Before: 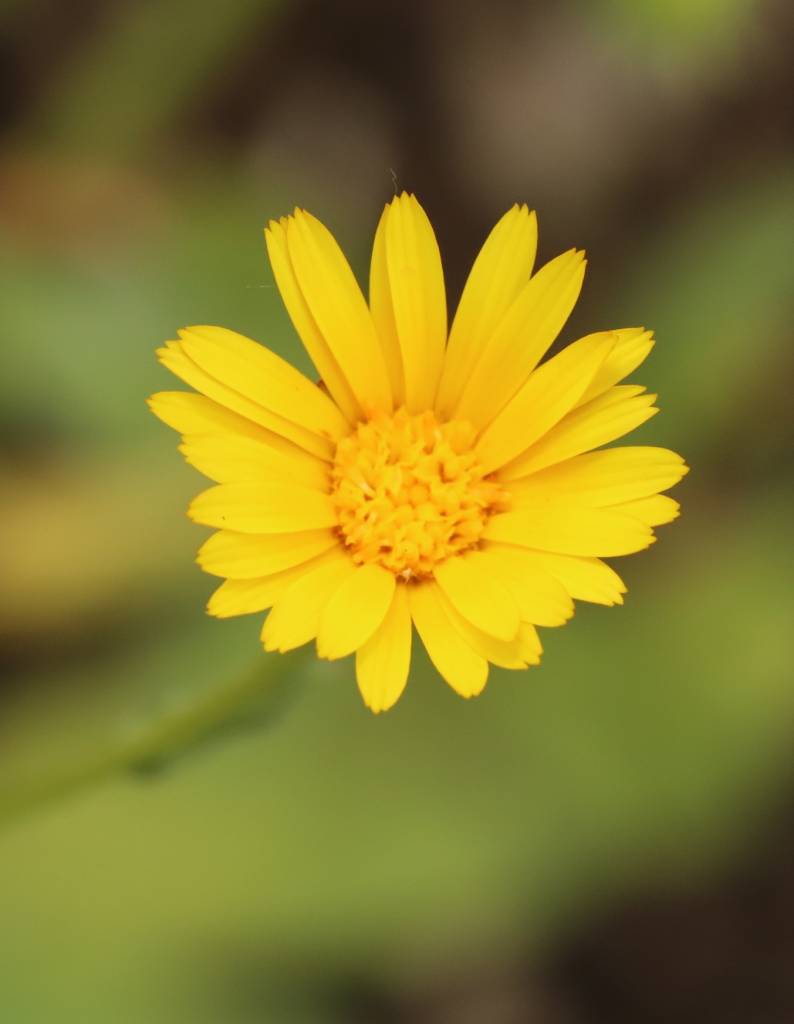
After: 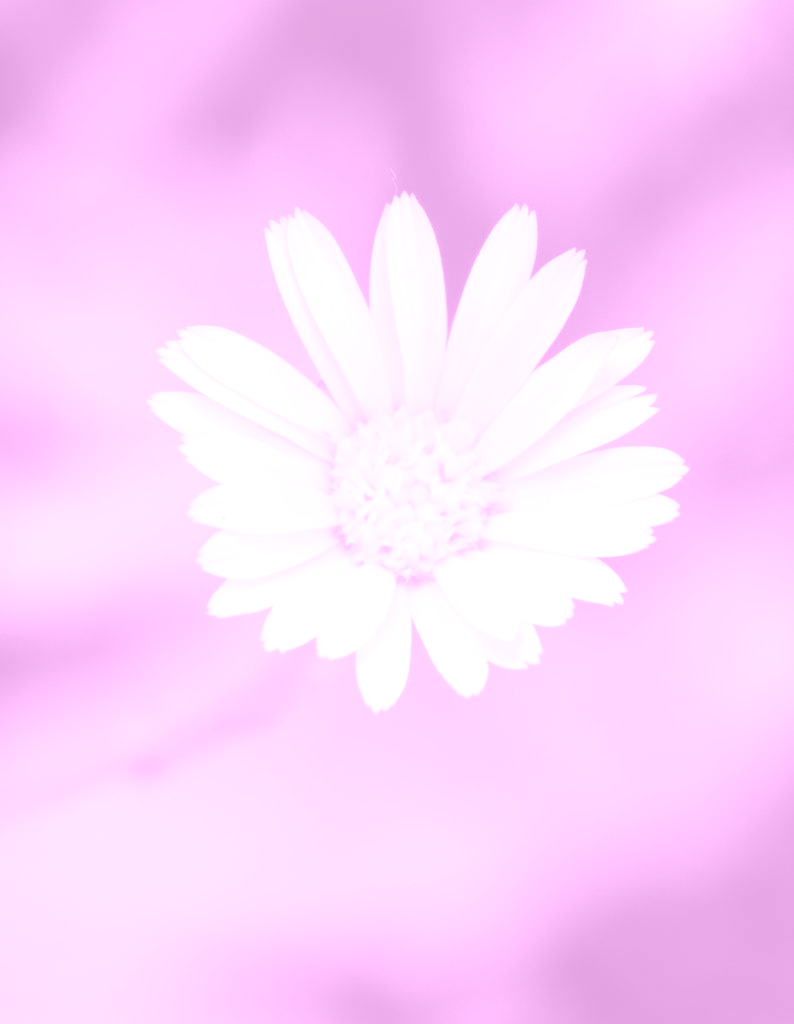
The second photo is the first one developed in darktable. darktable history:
colorize: hue 331.2°, saturation 75%, source mix 30.28%, lightness 70.52%, version 1
exposure: black level correction 0, exposure 1.55 EV, compensate exposure bias true, compensate highlight preservation false
